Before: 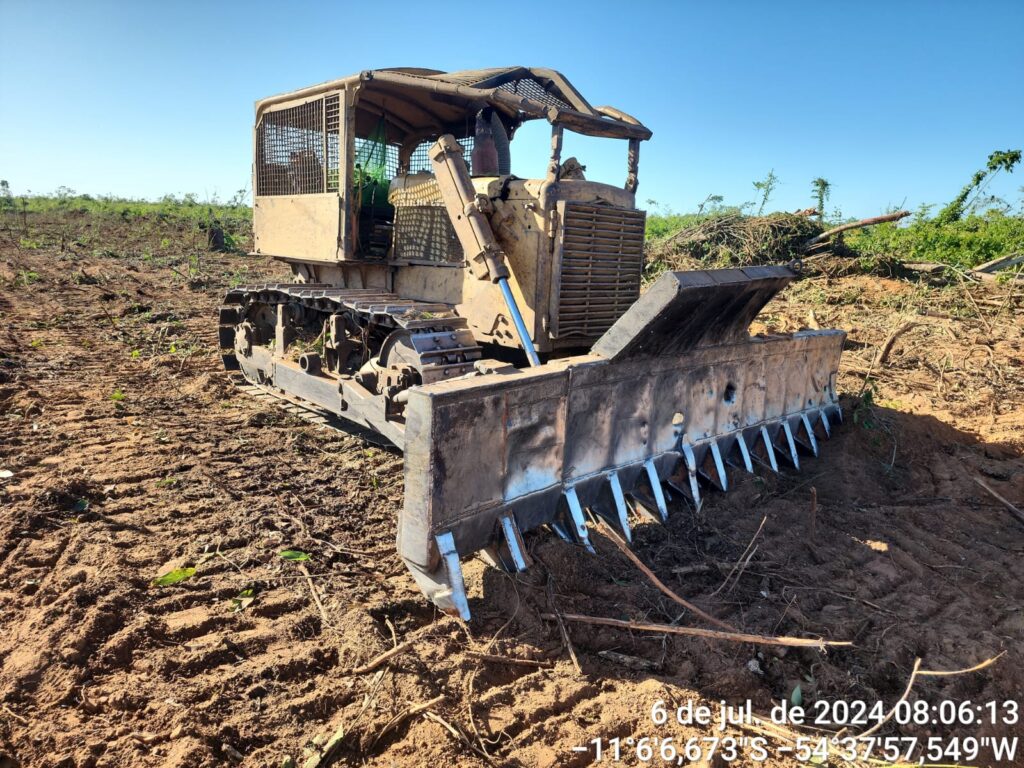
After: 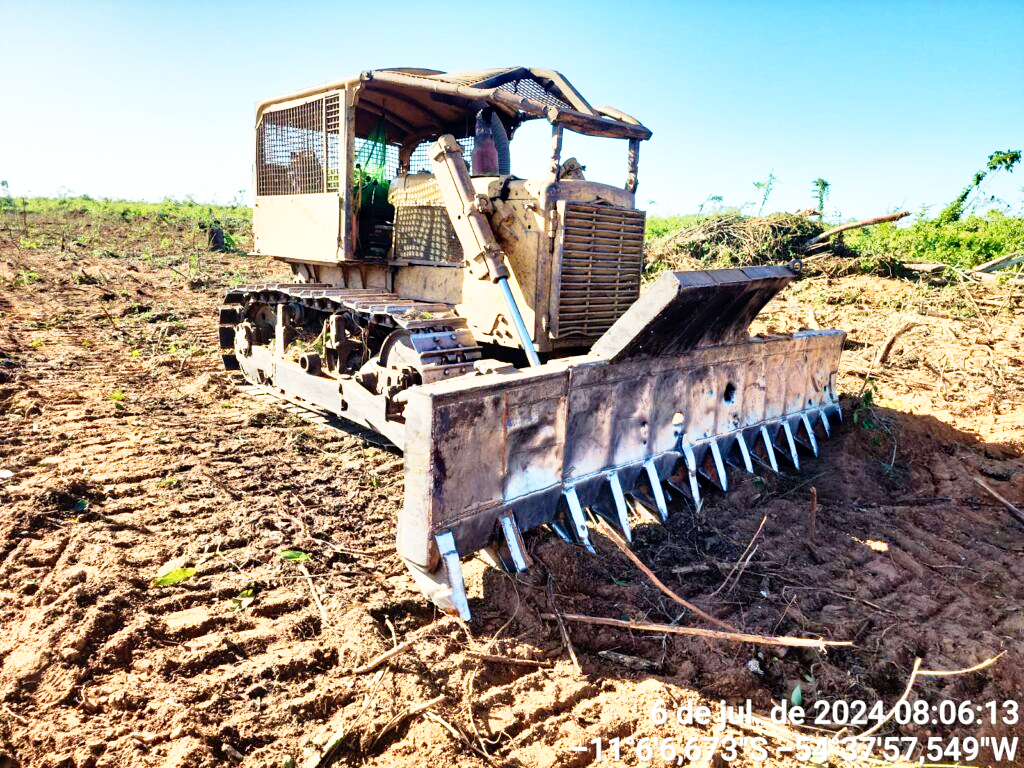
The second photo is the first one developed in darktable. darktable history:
haze removal: compatibility mode true, adaptive false
velvia: on, module defaults
base curve: curves: ch0 [(0, 0) (0.012, 0.01) (0.073, 0.168) (0.31, 0.711) (0.645, 0.957) (1, 1)], preserve colors none
